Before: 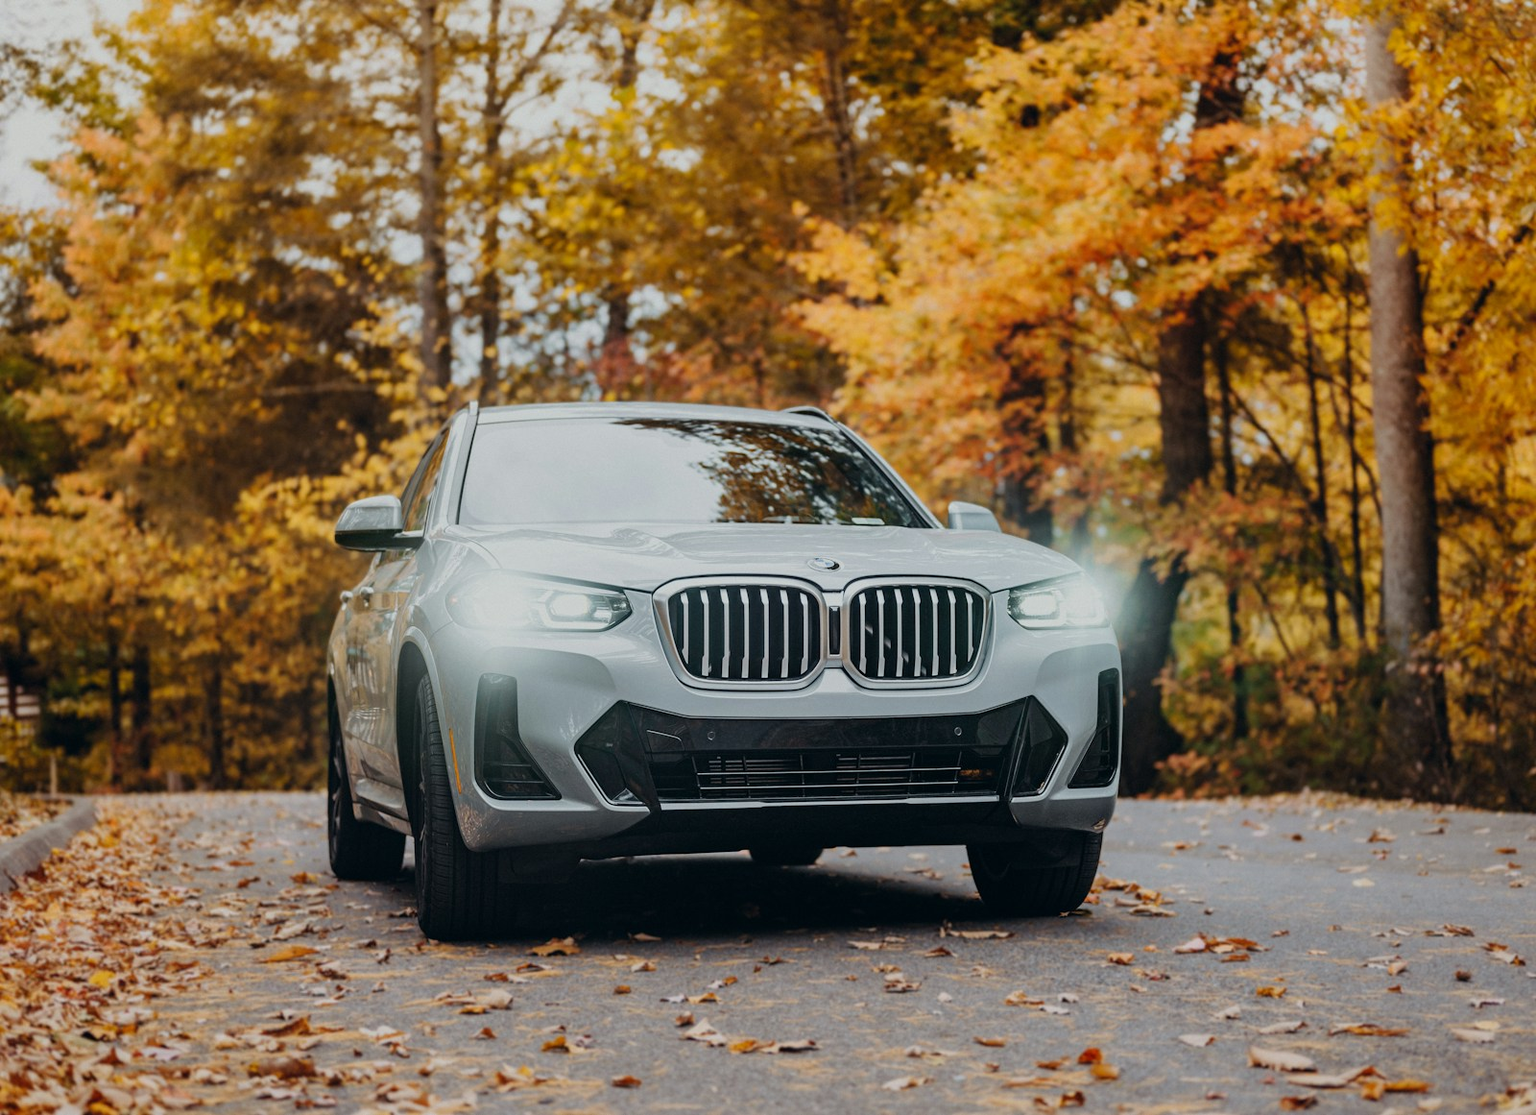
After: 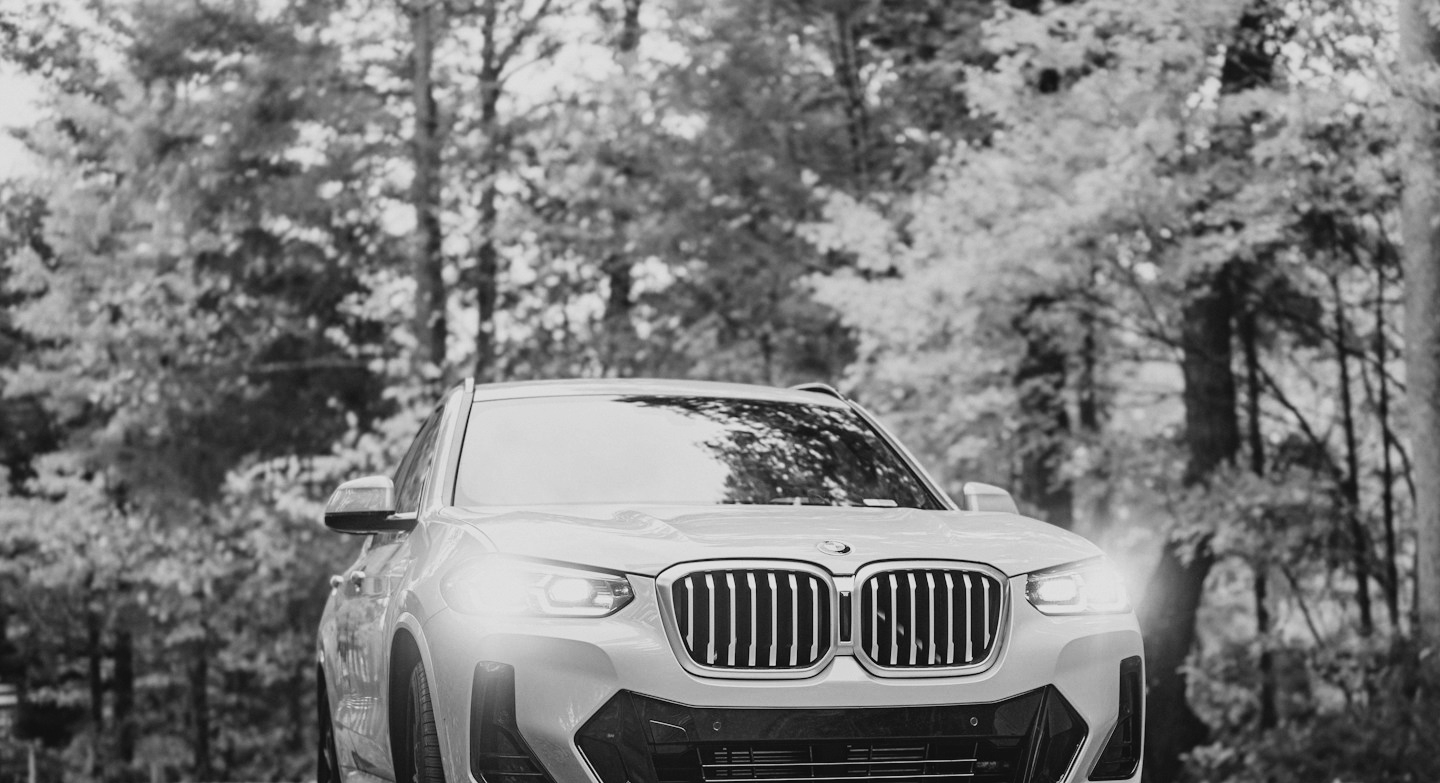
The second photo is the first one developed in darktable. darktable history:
crop: left 1.509%, top 3.452%, right 7.696%, bottom 28.452%
monochrome: a 1.94, b -0.638
white balance: red 1.05, blue 1.072
tone curve: curves: ch0 [(0, 0.028) (0.138, 0.156) (0.468, 0.516) (0.754, 0.823) (1, 1)], color space Lab, linked channels, preserve colors none
